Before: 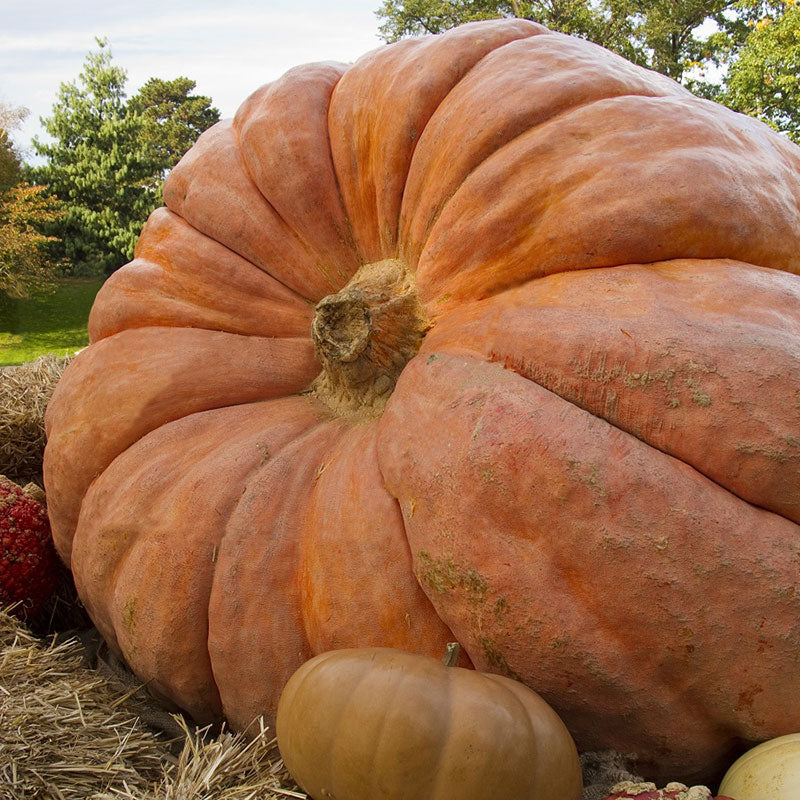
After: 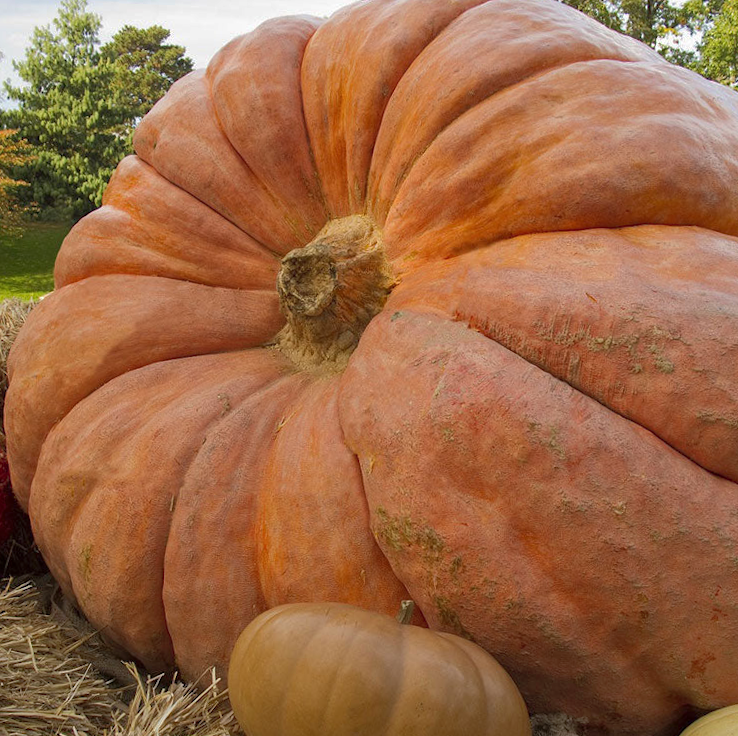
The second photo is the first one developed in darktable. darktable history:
crop and rotate: angle -1.98°, left 3.124%, top 4.104%, right 1.422%, bottom 0.704%
shadows and highlights: on, module defaults
